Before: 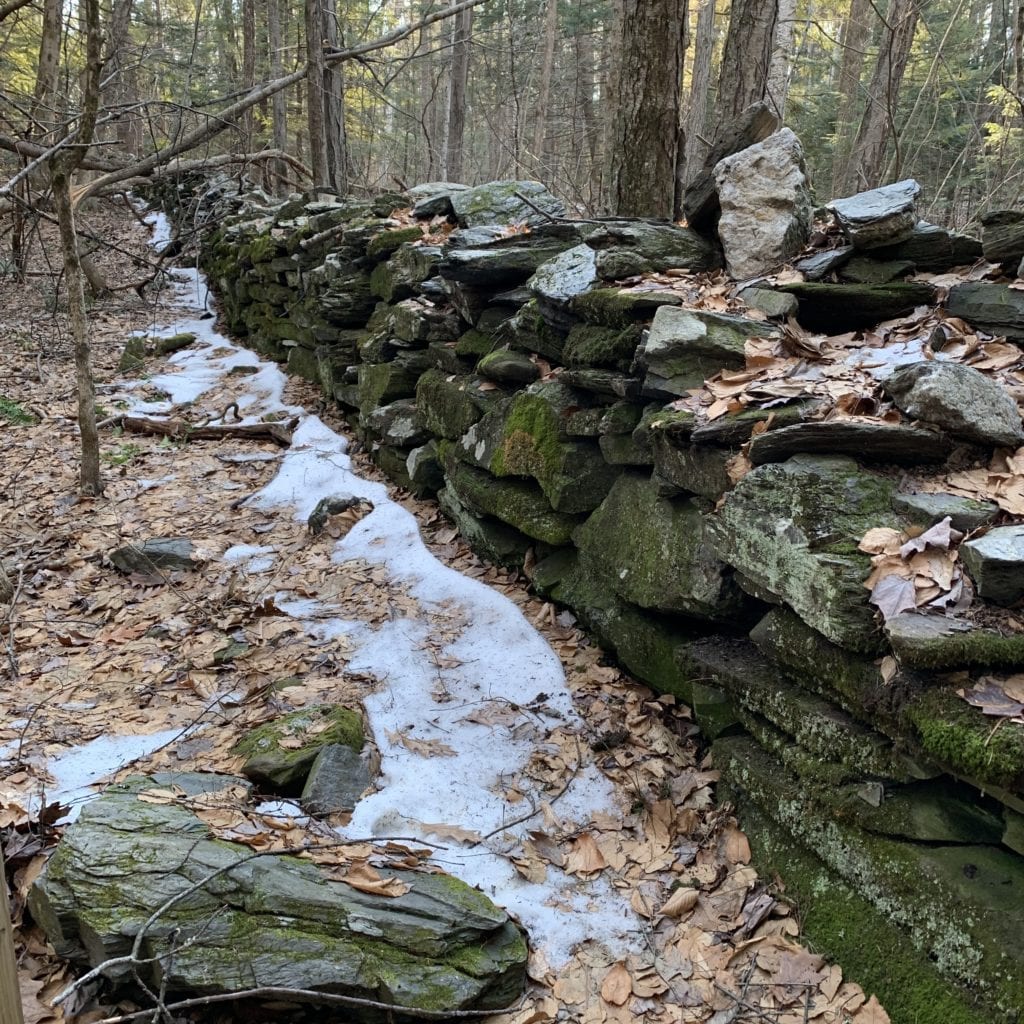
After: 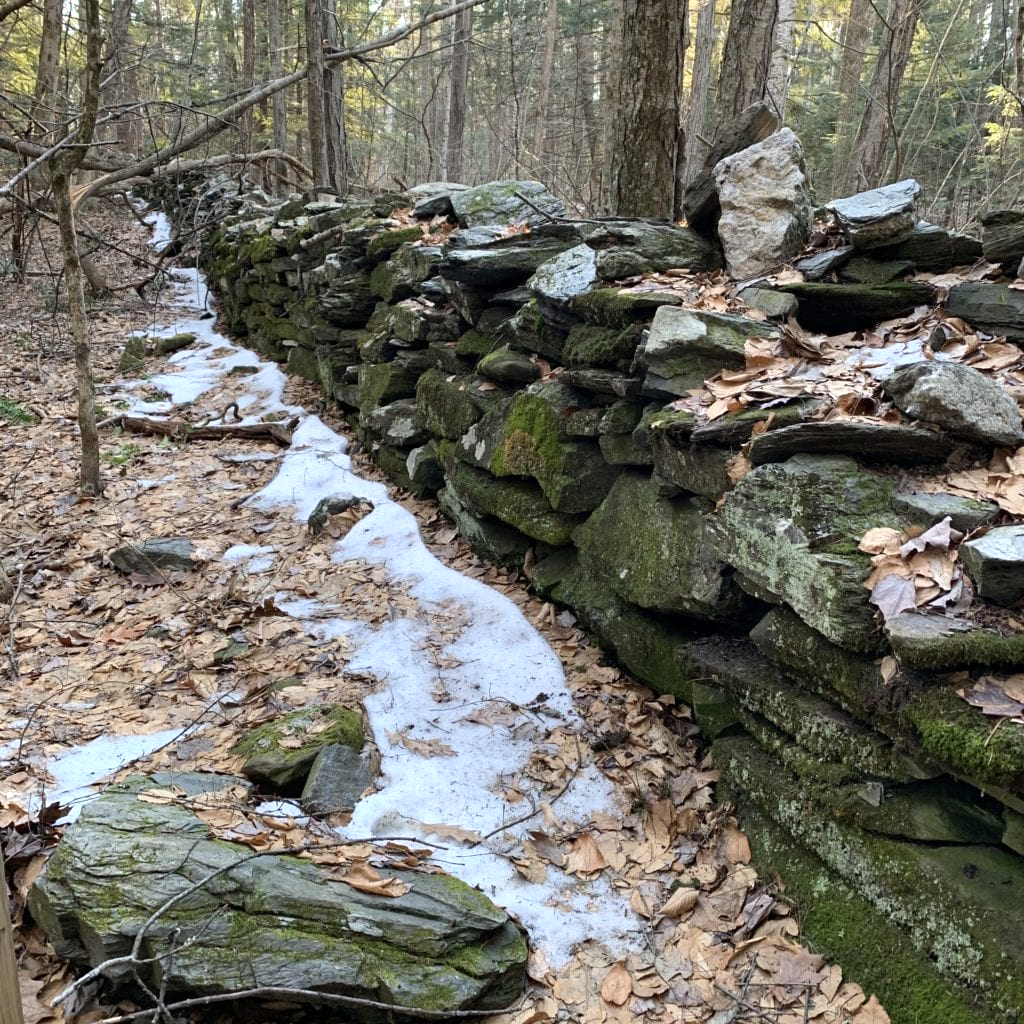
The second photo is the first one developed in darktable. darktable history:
exposure: exposure 0.297 EV, compensate highlight preservation false
